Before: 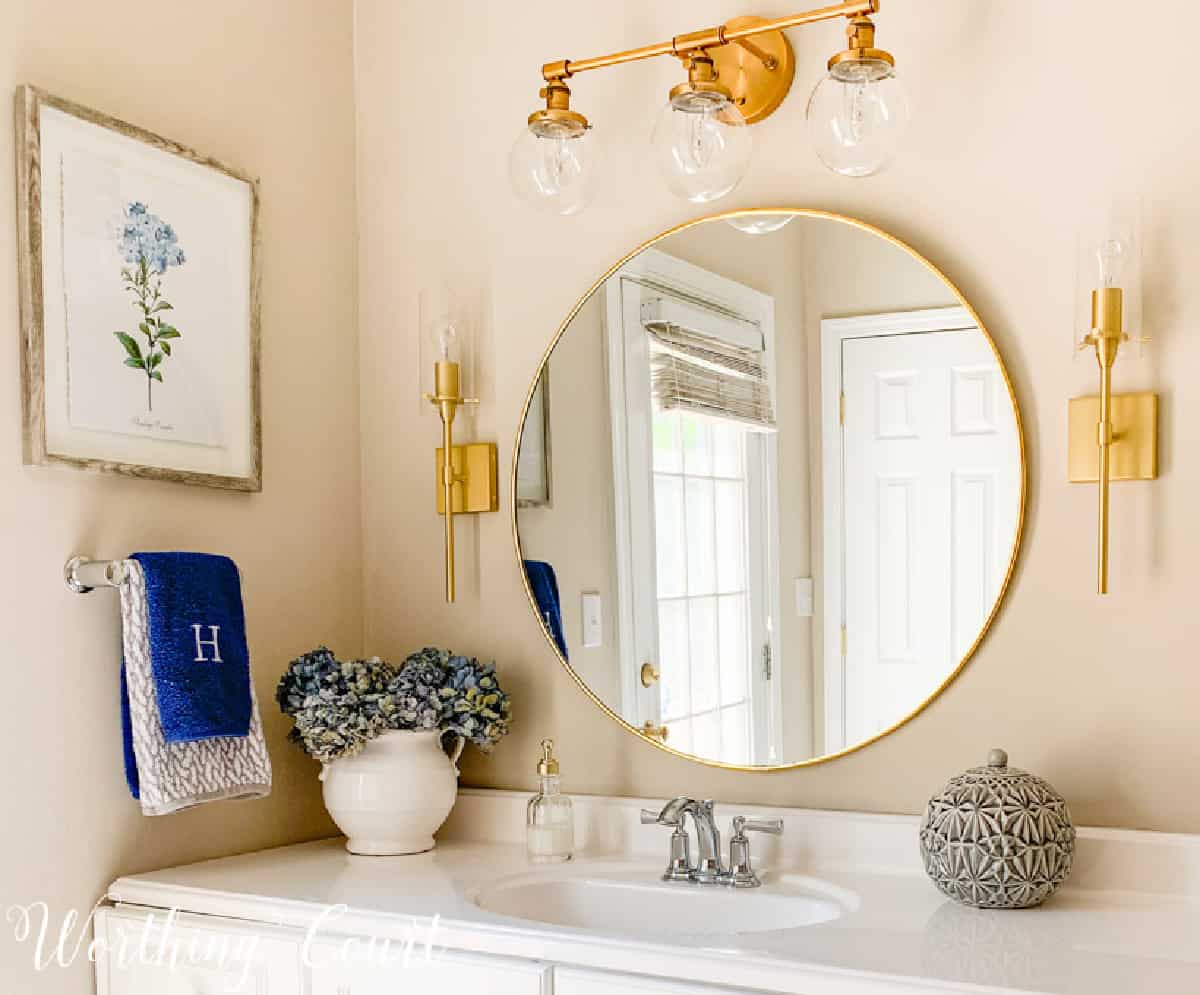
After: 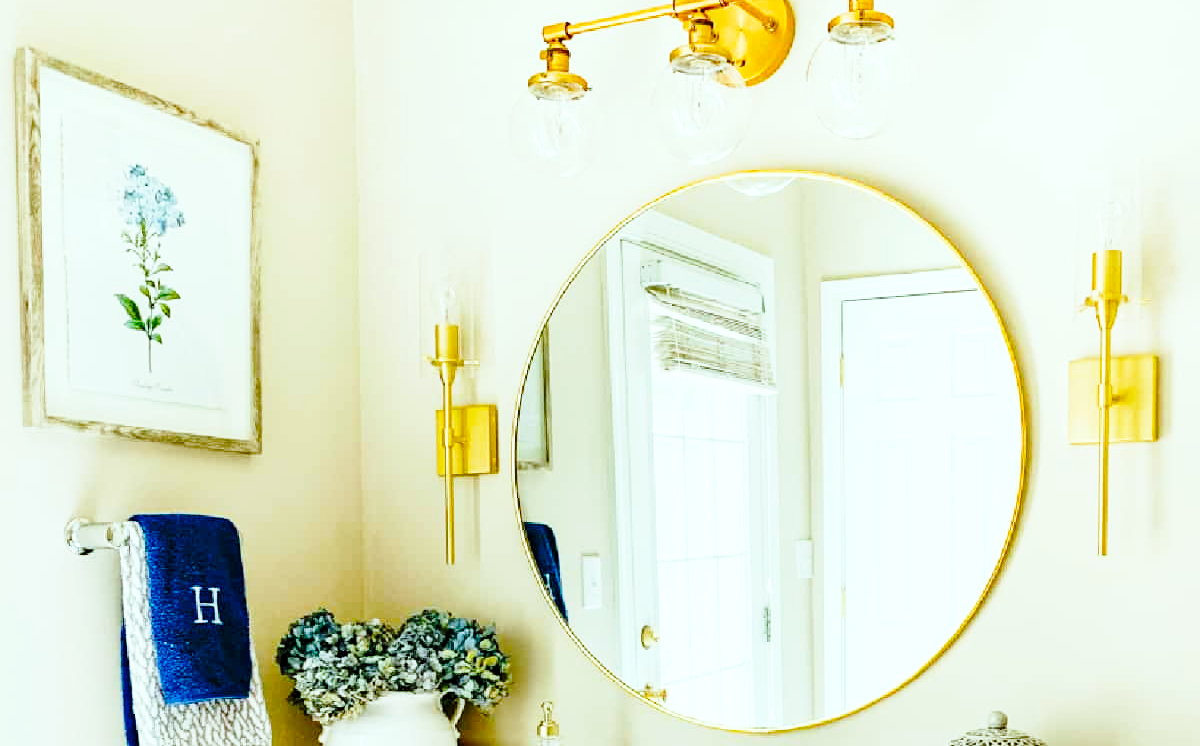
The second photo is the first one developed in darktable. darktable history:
base curve: curves: ch0 [(0, 0) (0.028, 0.03) (0.121, 0.232) (0.46, 0.748) (0.859, 0.968) (1, 1)], preserve colors none
color balance rgb: shadows lift › chroma 11.71%, shadows lift › hue 133.46°, highlights gain › chroma 4%, highlights gain › hue 200.2°, perceptual saturation grading › global saturation 18.05%
crop: top 3.857%, bottom 21.132%
exposure: black level correction 0.002, exposure 0.15 EV, compensate highlight preservation false
